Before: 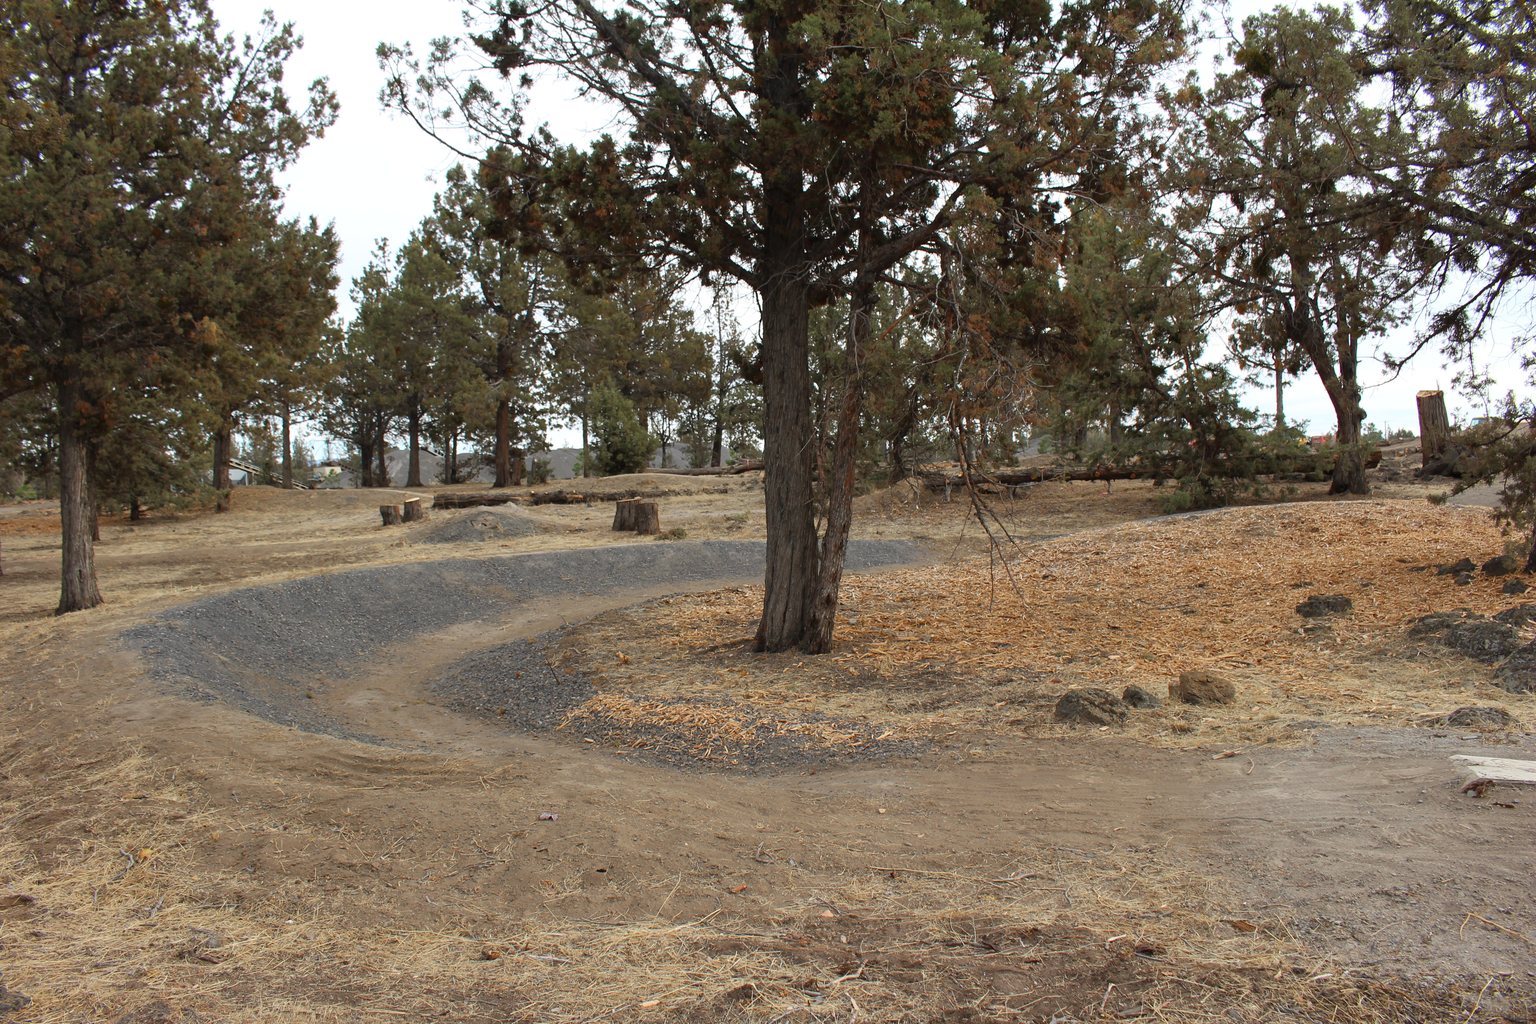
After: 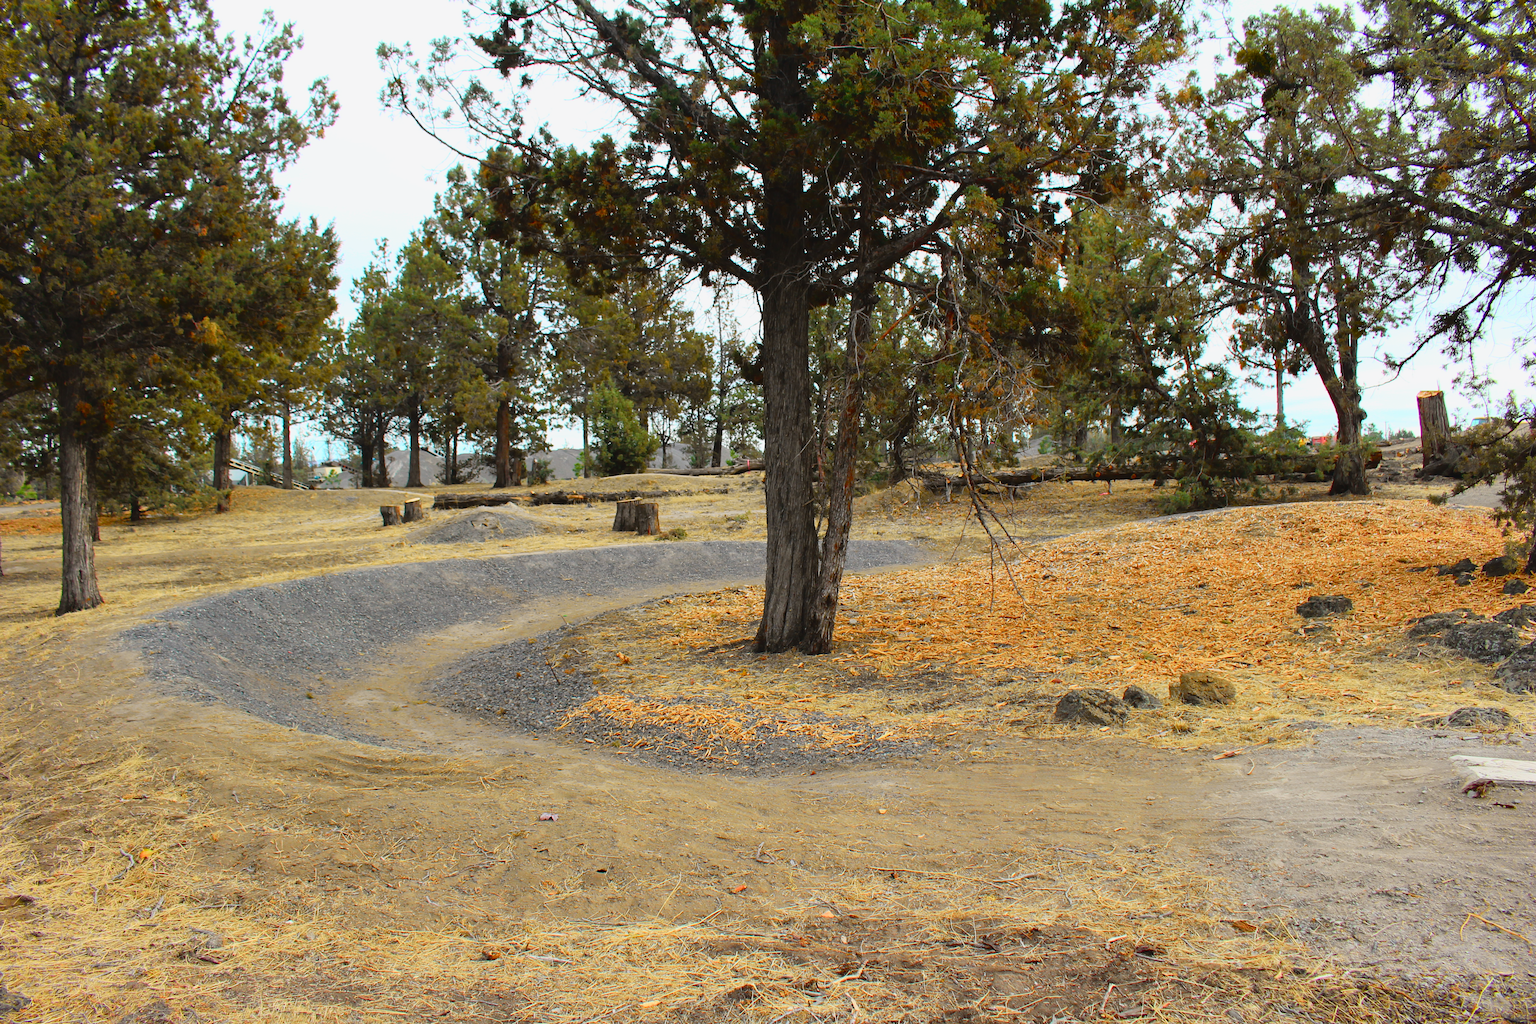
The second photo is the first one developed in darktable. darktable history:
color balance rgb: linear chroma grading › global chroma 15%, perceptual saturation grading › global saturation 30%
tone curve: curves: ch0 [(0, 0.037) (0.045, 0.055) (0.155, 0.138) (0.29, 0.325) (0.428, 0.513) (0.604, 0.71) (0.824, 0.882) (1, 0.965)]; ch1 [(0, 0) (0.339, 0.334) (0.445, 0.419) (0.476, 0.454) (0.498, 0.498) (0.53, 0.515) (0.557, 0.556) (0.609, 0.649) (0.716, 0.746) (1, 1)]; ch2 [(0, 0) (0.327, 0.318) (0.417, 0.426) (0.46, 0.453) (0.502, 0.5) (0.526, 0.52) (0.554, 0.541) (0.626, 0.65) (0.749, 0.746) (1, 1)], color space Lab, independent channels, preserve colors none
